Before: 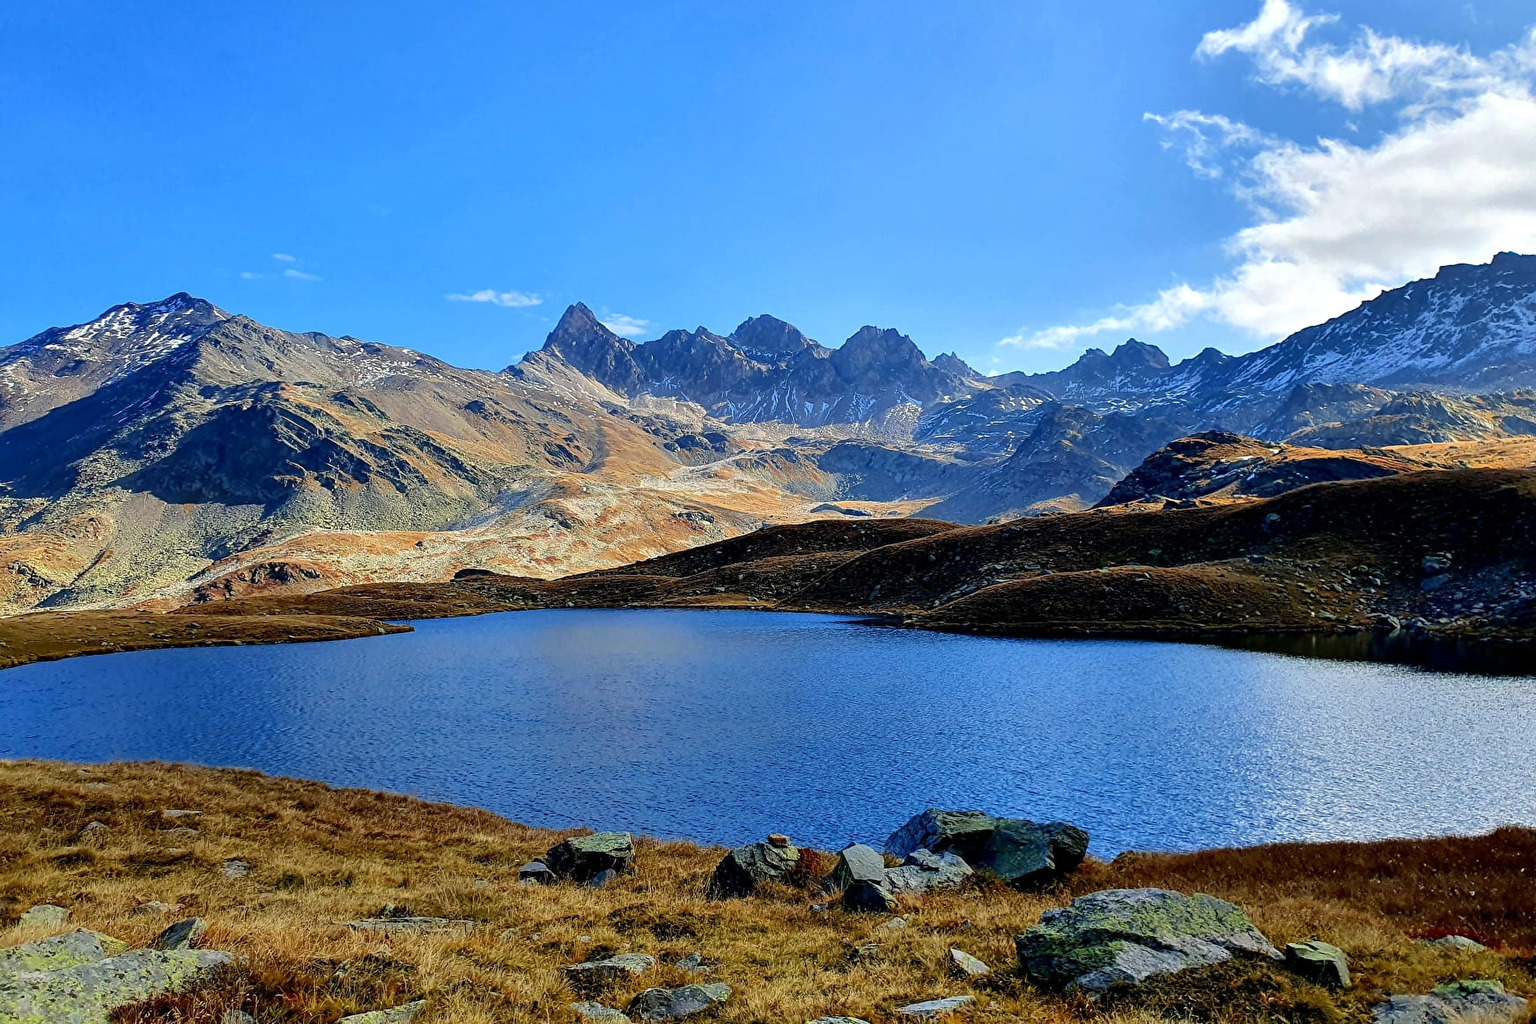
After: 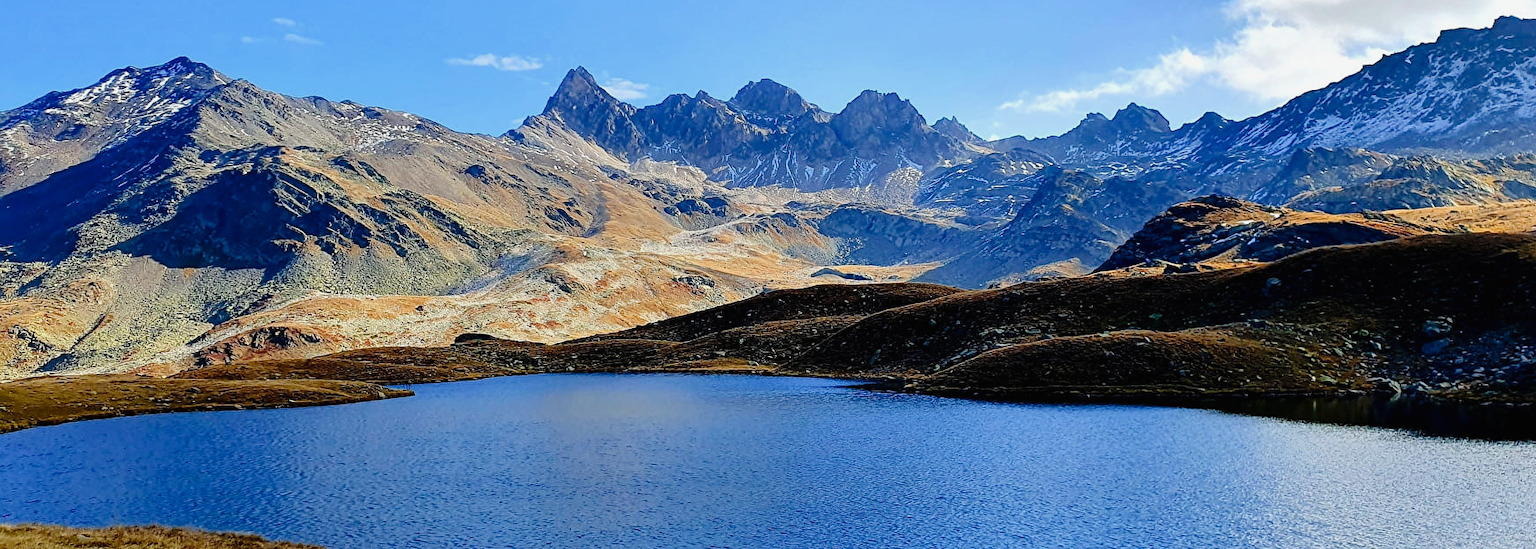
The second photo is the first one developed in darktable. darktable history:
crop and rotate: top 23.111%, bottom 23.175%
tone curve: curves: ch0 [(0, 0.008) (0.046, 0.032) (0.151, 0.108) (0.367, 0.379) (0.496, 0.526) (0.771, 0.786) (0.857, 0.85) (1, 0.965)]; ch1 [(0, 0) (0.248, 0.252) (0.388, 0.383) (0.482, 0.478) (0.499, 0.499) (0.518, 0.518) (0.544, 0.552) (0.585, 0.617) (0.683, 0.735) (0.823, 0.894) (1, 1)]; ch2 [(0, 0) (0.302, 0.284) (0.427, 0.417) (0.473, 0.47) (0.503, 0.503) (0.523, 0.518) (0.55, 0.563) (0.624, 0.643) (0.753, 0.764) (1, 1)], preserve colors none
